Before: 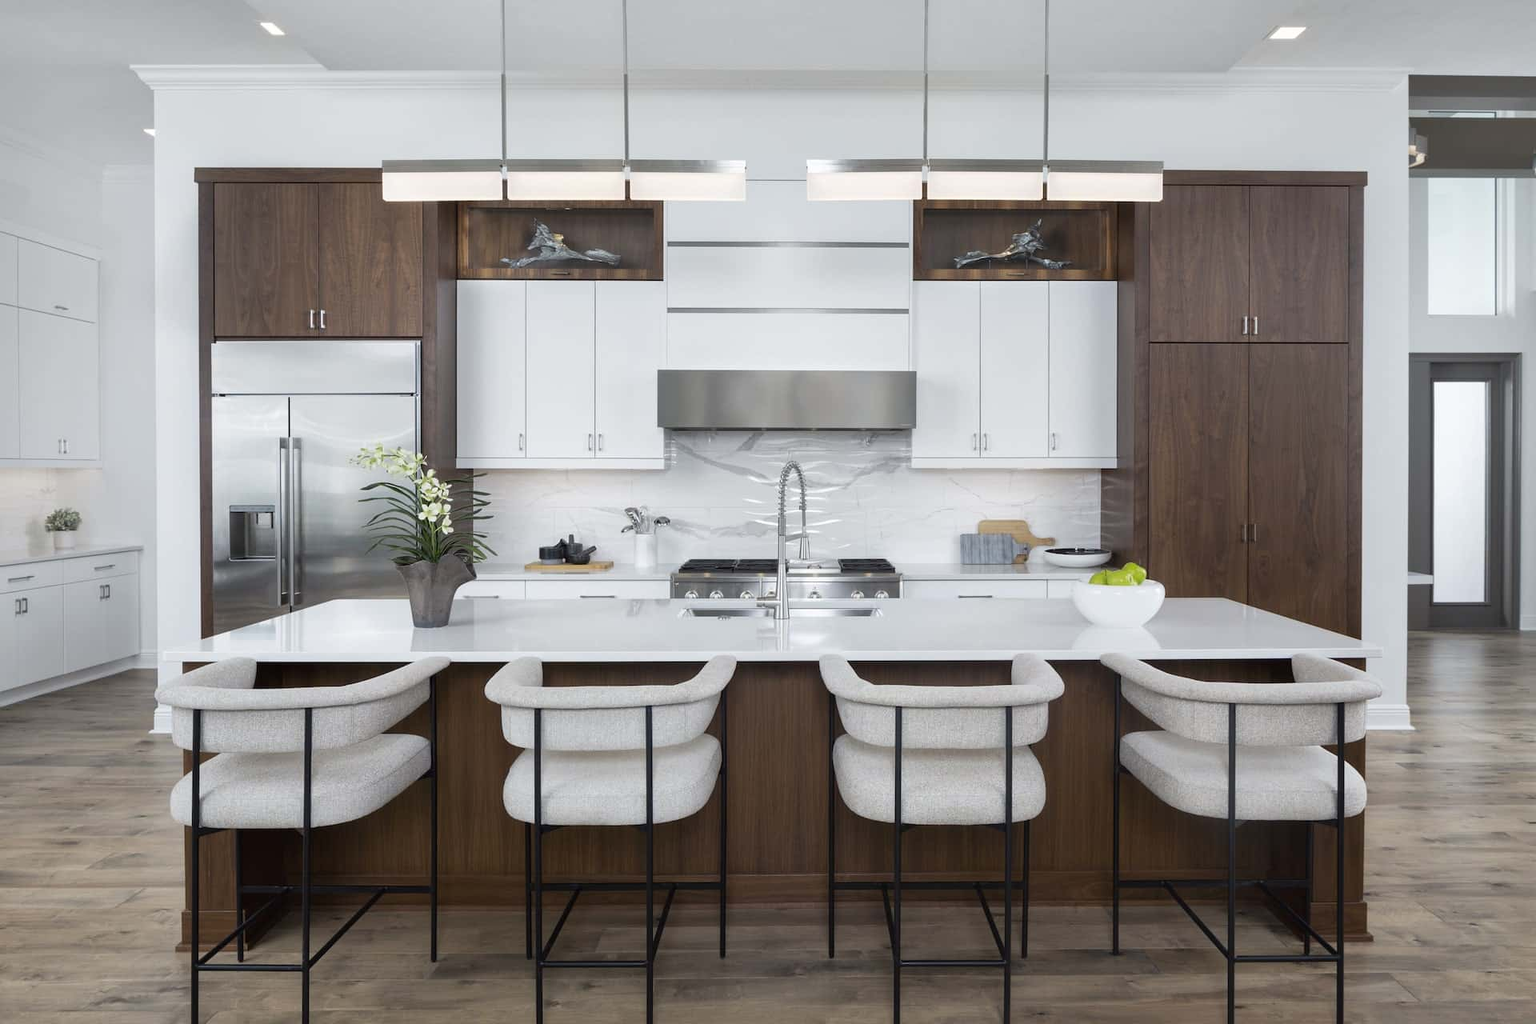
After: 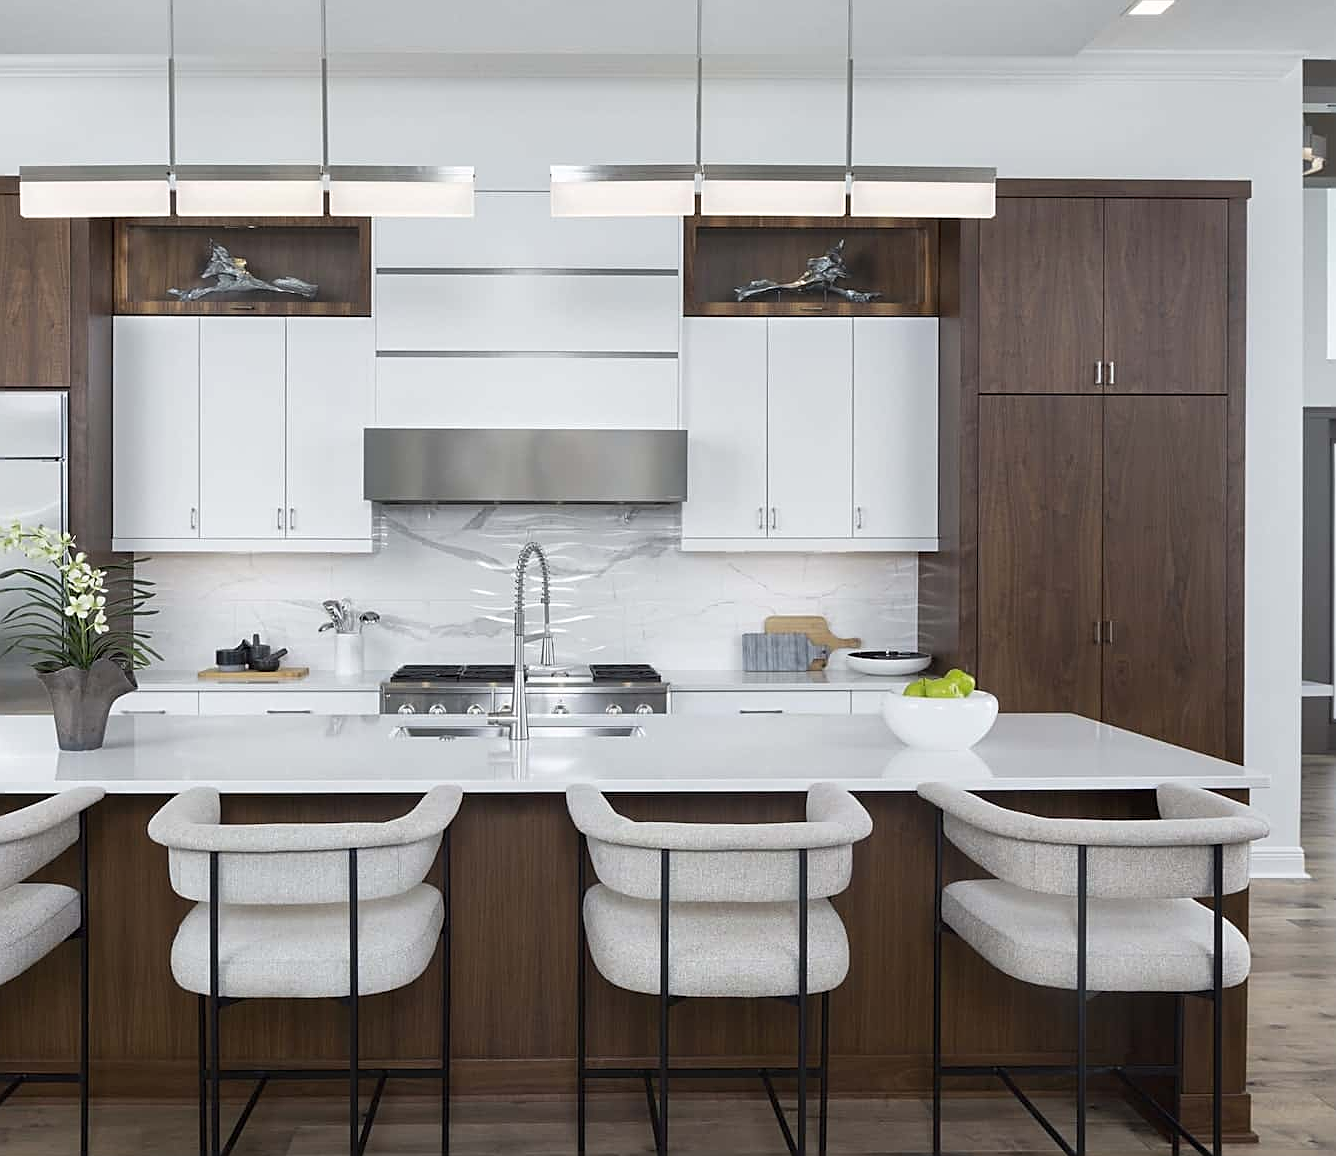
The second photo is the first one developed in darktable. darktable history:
sharpen: amount 0.575
crop and rotate: left 23.897%, top 2.704%, right 6.482%, bottom 6.92%
